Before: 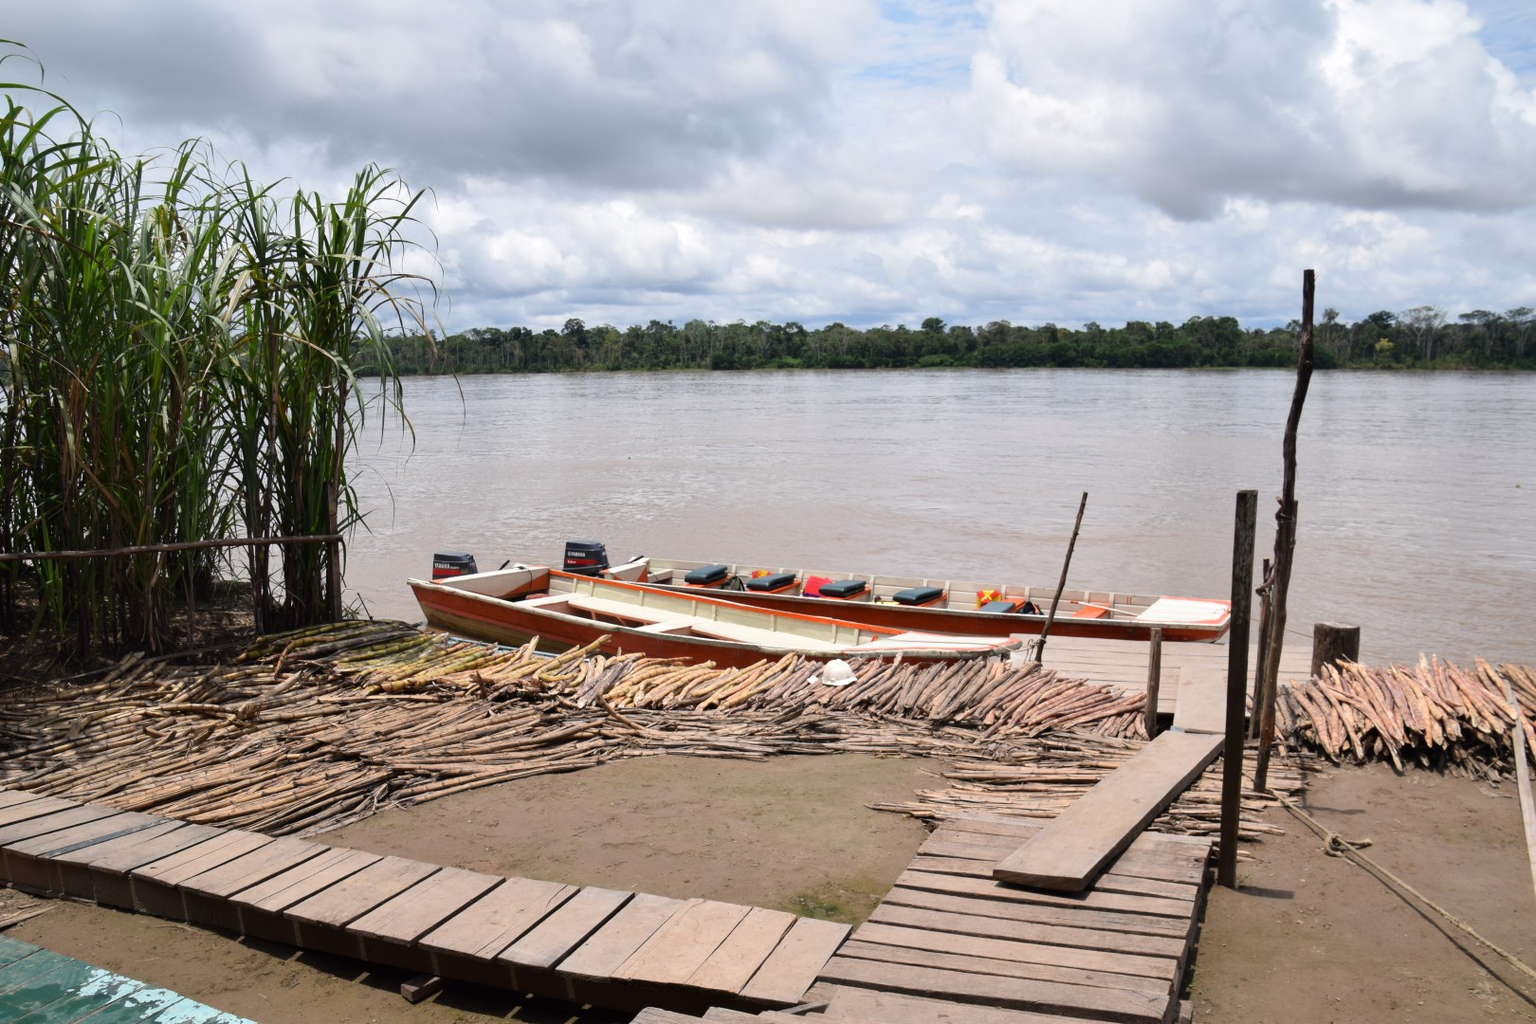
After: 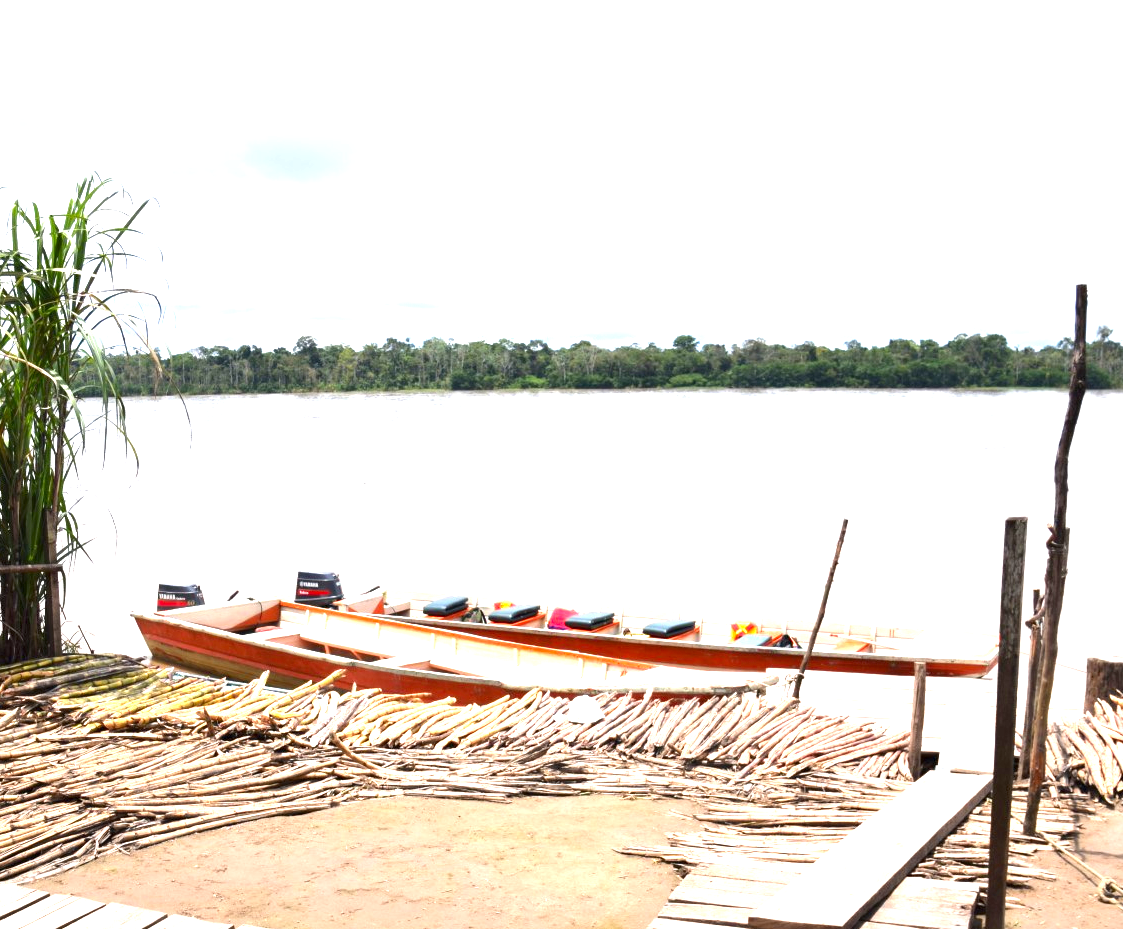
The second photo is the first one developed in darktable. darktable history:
contrast brightness saturation: saturation 0.13
crop: left 18.479%, right 12.2%, bottom 13.971%
exposure: black level correction 0.001, exposure 1.646 EV, compensate exposure bias true, compensate highlight preservation false
